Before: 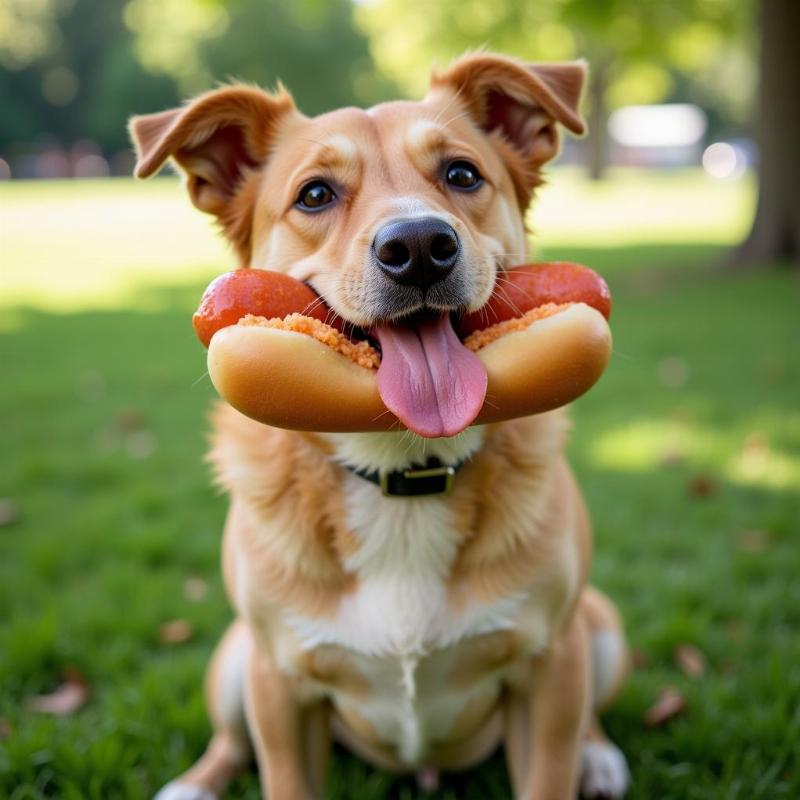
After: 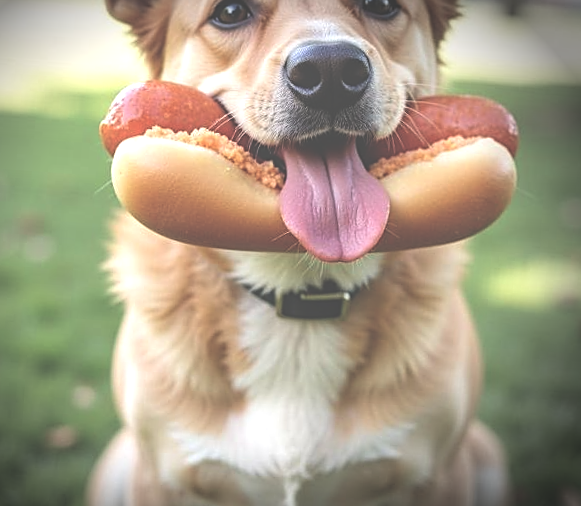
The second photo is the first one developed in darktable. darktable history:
contrast brightness saturation: saturation -0.168
local contrast: on, module defaults
sharpen: on, module defaults
vignetting: brightness -0.796, center (-0.123, -0.009), automatic ratio true
exposure: black level correction -0.071, exposure 0.501 EV, compensate exposure bias true, compensate highlight preservation false
crop and rotate: angle -4.01°, left 9.894%, top 20.471%, right 12.488%, bottom 11.911%
